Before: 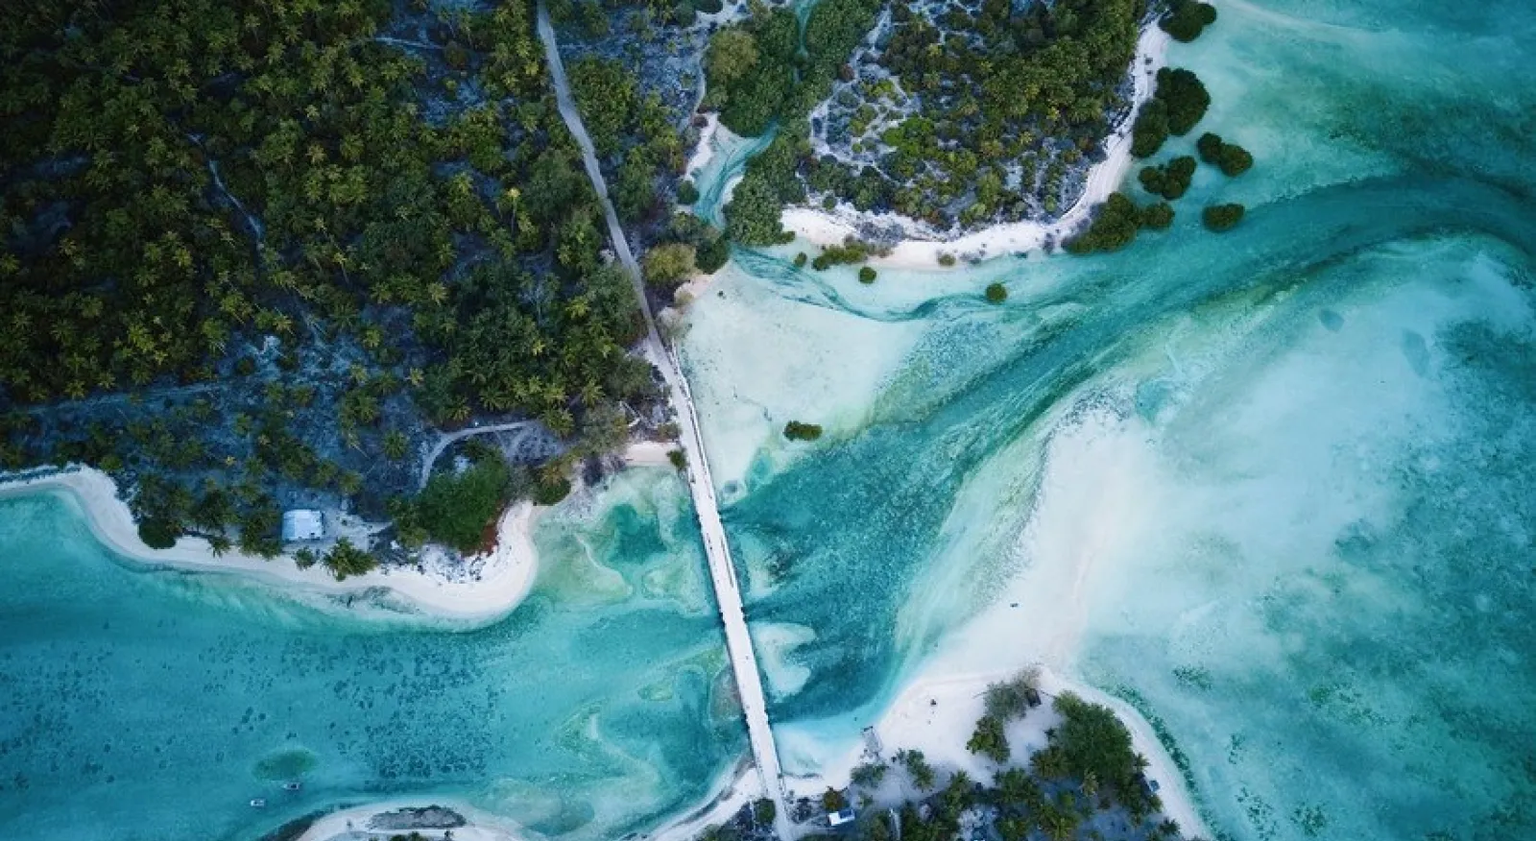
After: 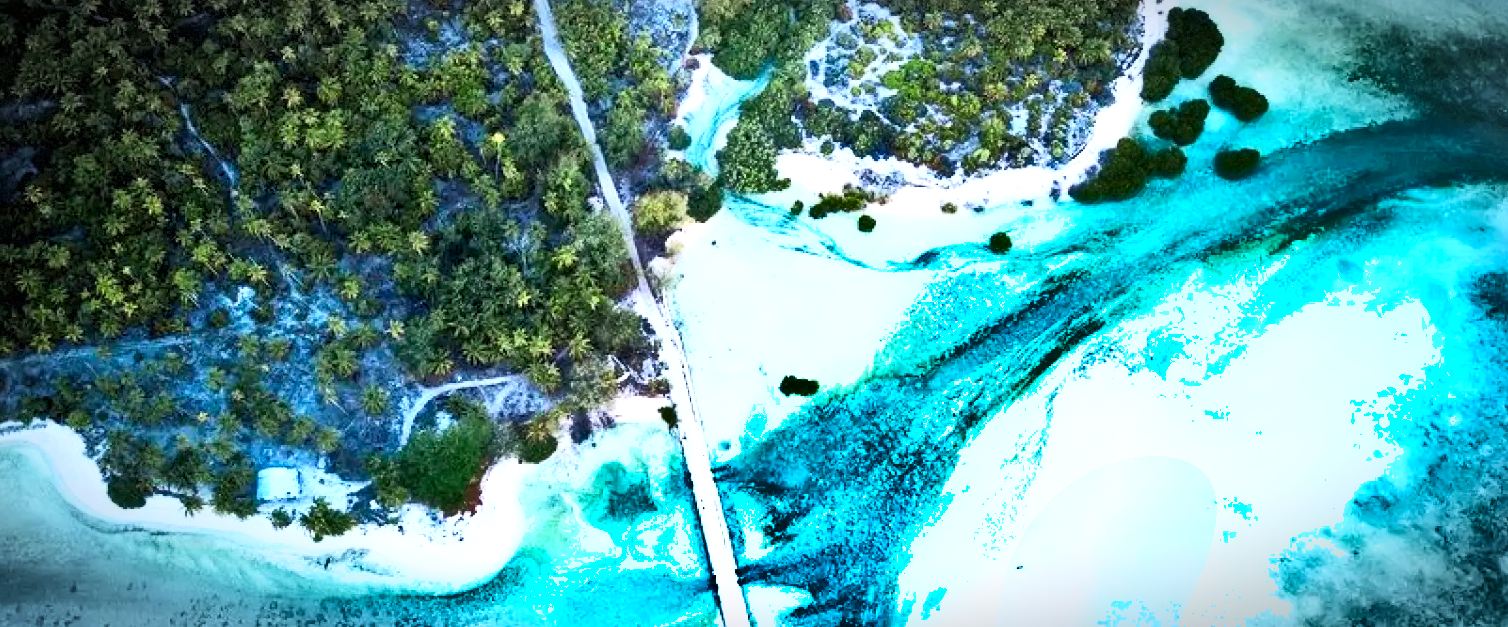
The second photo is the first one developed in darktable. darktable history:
color zones: curves: ch1 [(0.113, 0.438) (0.75, 0.5)]; ch2 [(0.12, 0.526) (0.75, 0.5)]
shadows and highlights: shadows 24.28, highlights -77.42, highlights color adjustment 39.85%, soften with gaussian
crop: left 2.355%, top 7.199%, right 3.166%, bottom 20.227%
color balance rgb: global offset › luminance -0.877%, perceptual saturation grading › global saturation 0.514%, global vibrance 20%
exposure: exposure 1.247 EV, compensate exposure bias true, compensate highlight preservation false
vignetting: automatic ratio true, dithering 8-bit output
base curve: curves: ch0 [(0, 0) (0.005, 0.002) (0.193, 0.295) (0.399, 0.664) (0.75, 0.928) (1, 1)]
